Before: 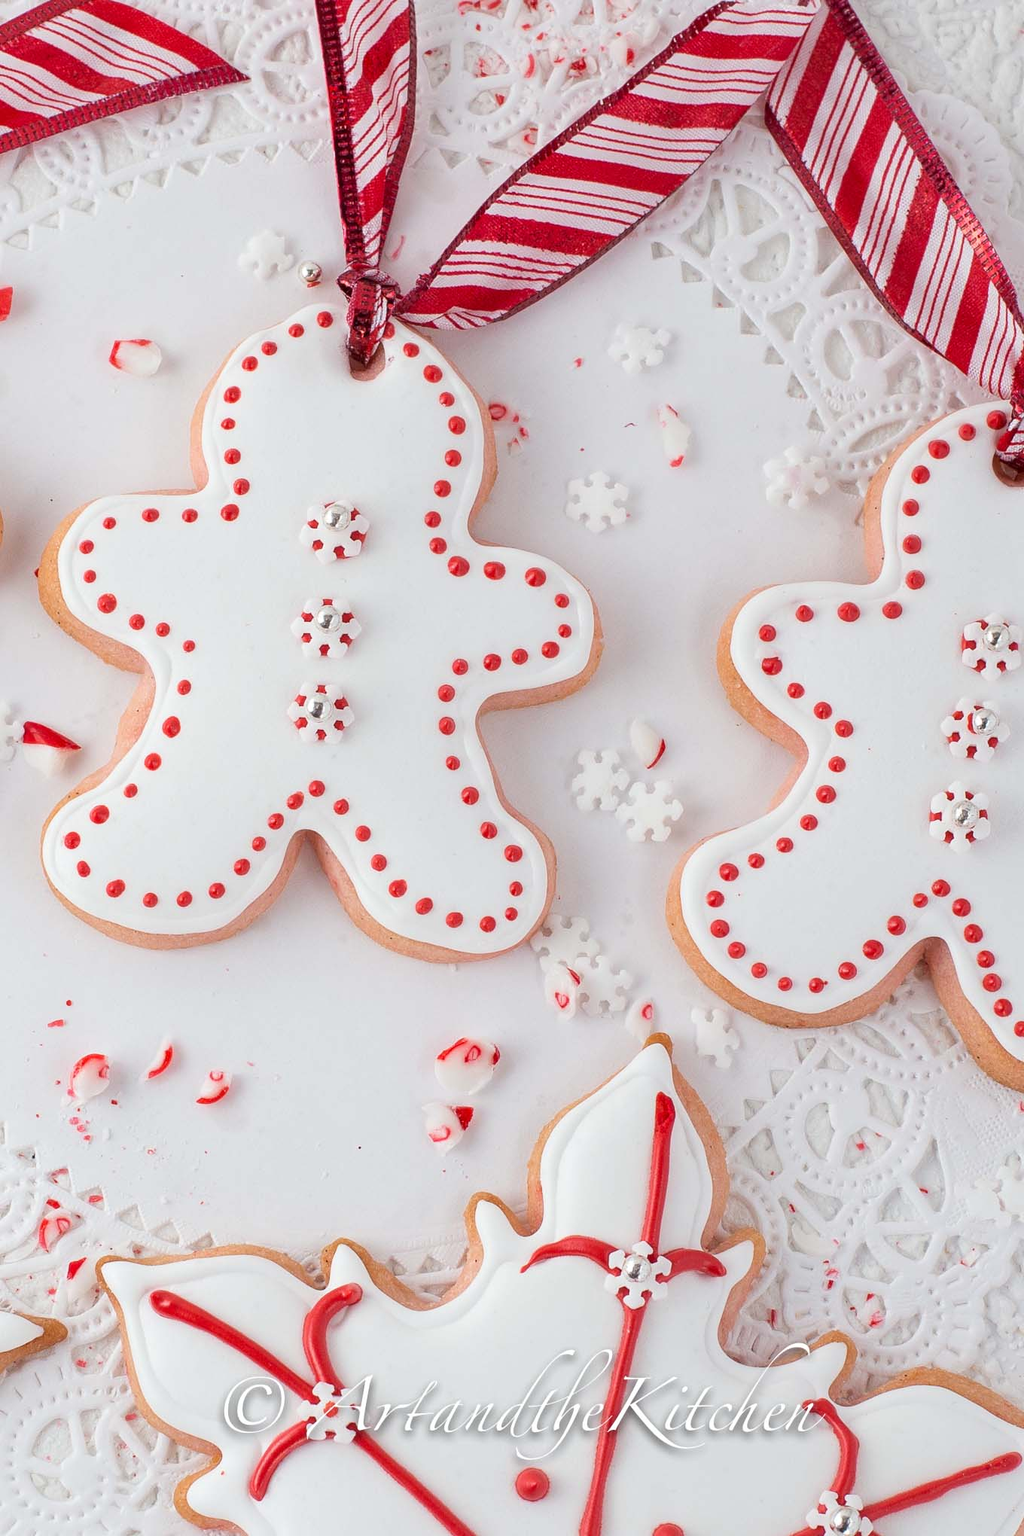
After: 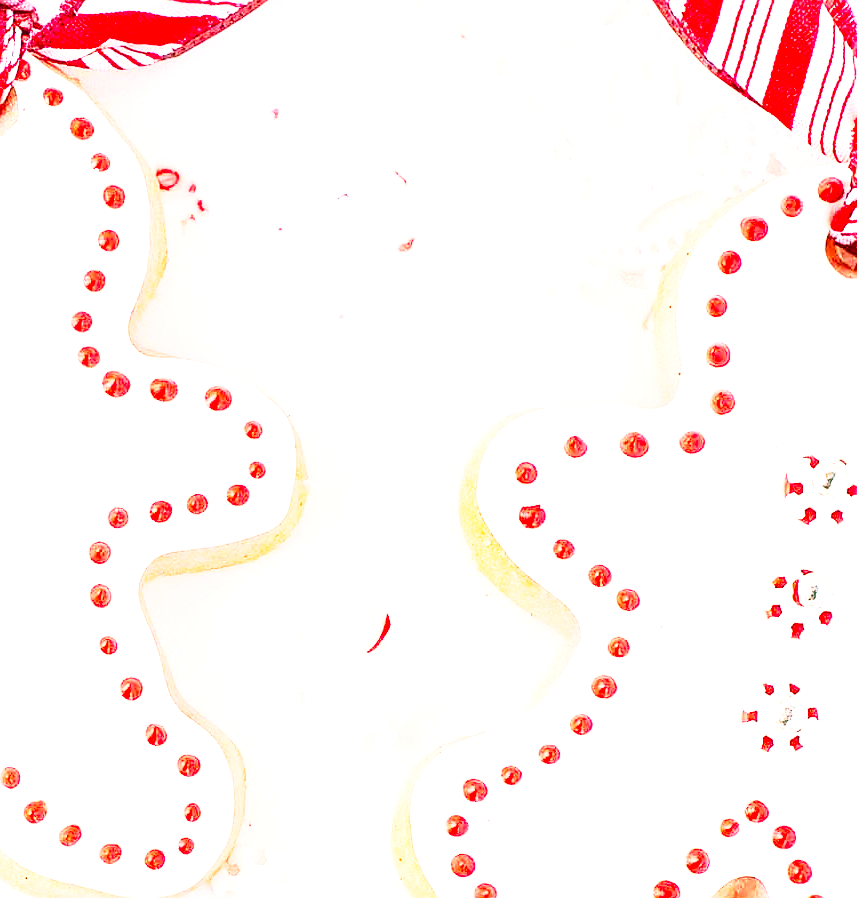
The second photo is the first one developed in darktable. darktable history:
crop: left 36.276%, top 18.048%, right 0.671%, bottom 37.904%
color balance rgb: shadows lift › chroma 12%, shadows lift › hue 130.68°, highlights gain › chroma 2.025%, highlights gain › hue 74.06°, linear chroma grading › global chroma 14.644%, perceptual saturation grading › global saturation 0.213%
exposure: black level correction 0, exposure 1.448 EV, compensate highlight preservation false
base curve: curves: ch0 [(0, 0) (0.005, 0.002) (0.193, 0.295) (0.399, 0.664) (0.75, 0.928) (1, 1)], preserve colors none
local contrast: on, module defaults
sharpen: on, module defaults
contrast brightness saturation: contrast 0.226, brightness 0.107, saturation 0.293
